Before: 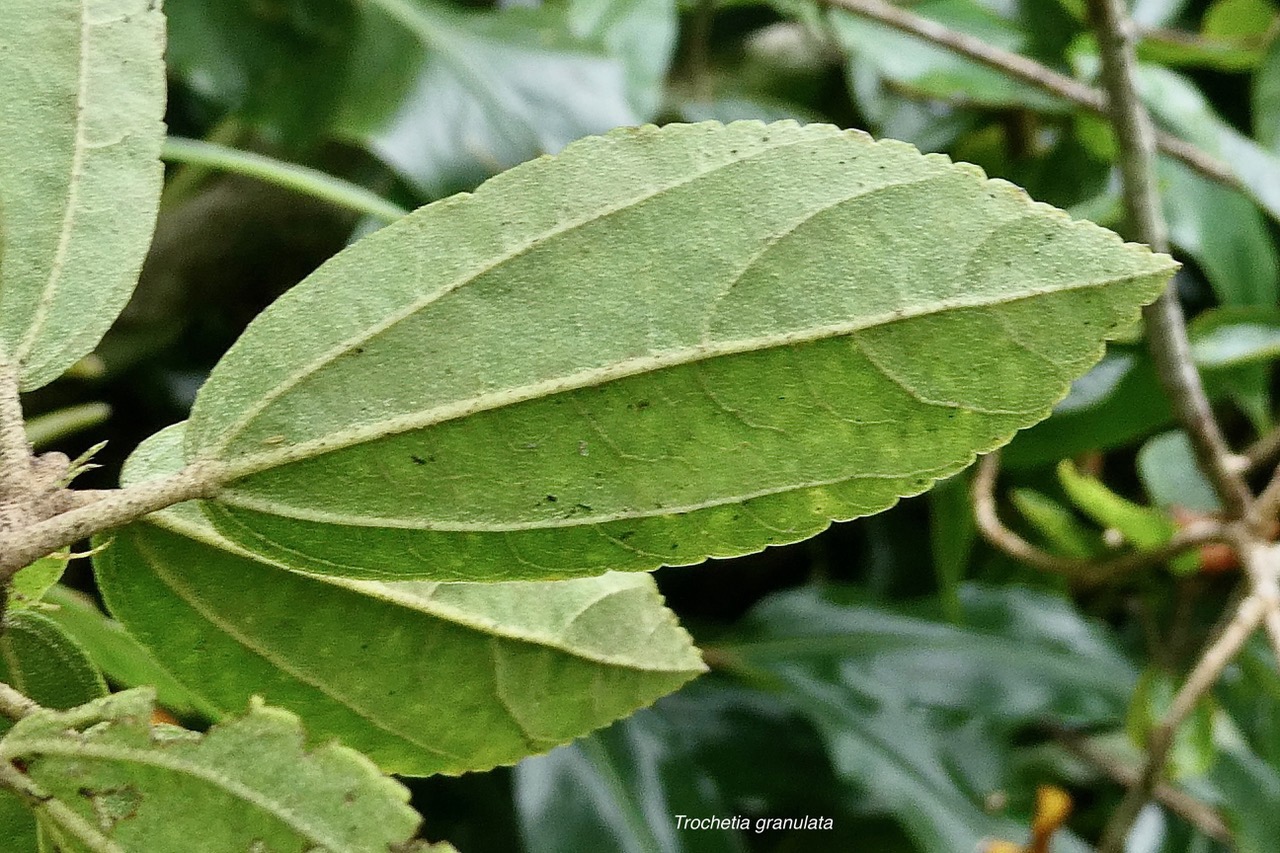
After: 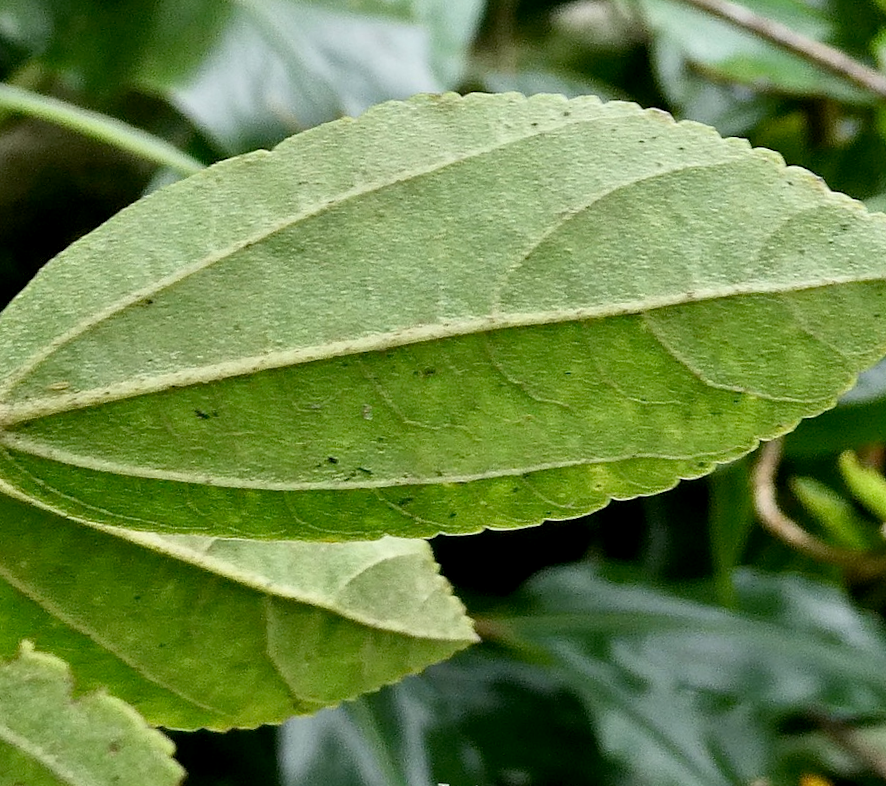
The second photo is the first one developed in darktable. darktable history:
crop and rotate: angle -3.26°, left 14.095%, top 0.037%, right 10.821%, bottom 0.047%
